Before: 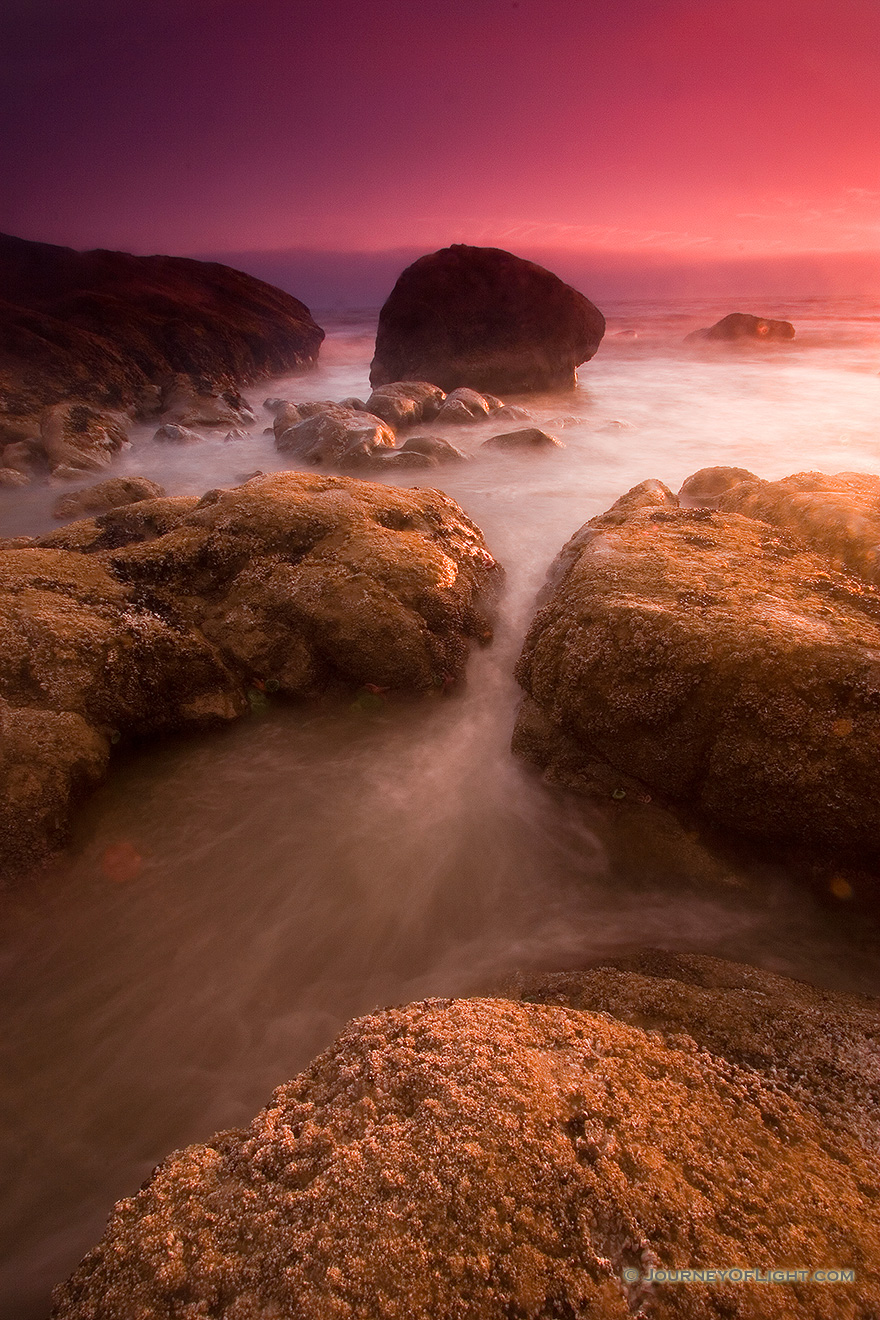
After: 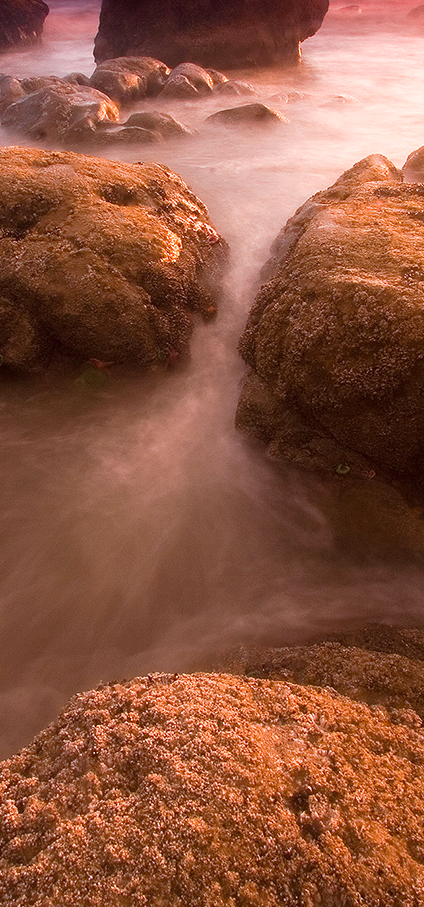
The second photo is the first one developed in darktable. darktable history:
exposure: black level correction 0, exposure 0.3 EV, compensate highlight preservation false
crop: left 31.379%, top 24.658%, right 20.326%, bottom 6.628%
